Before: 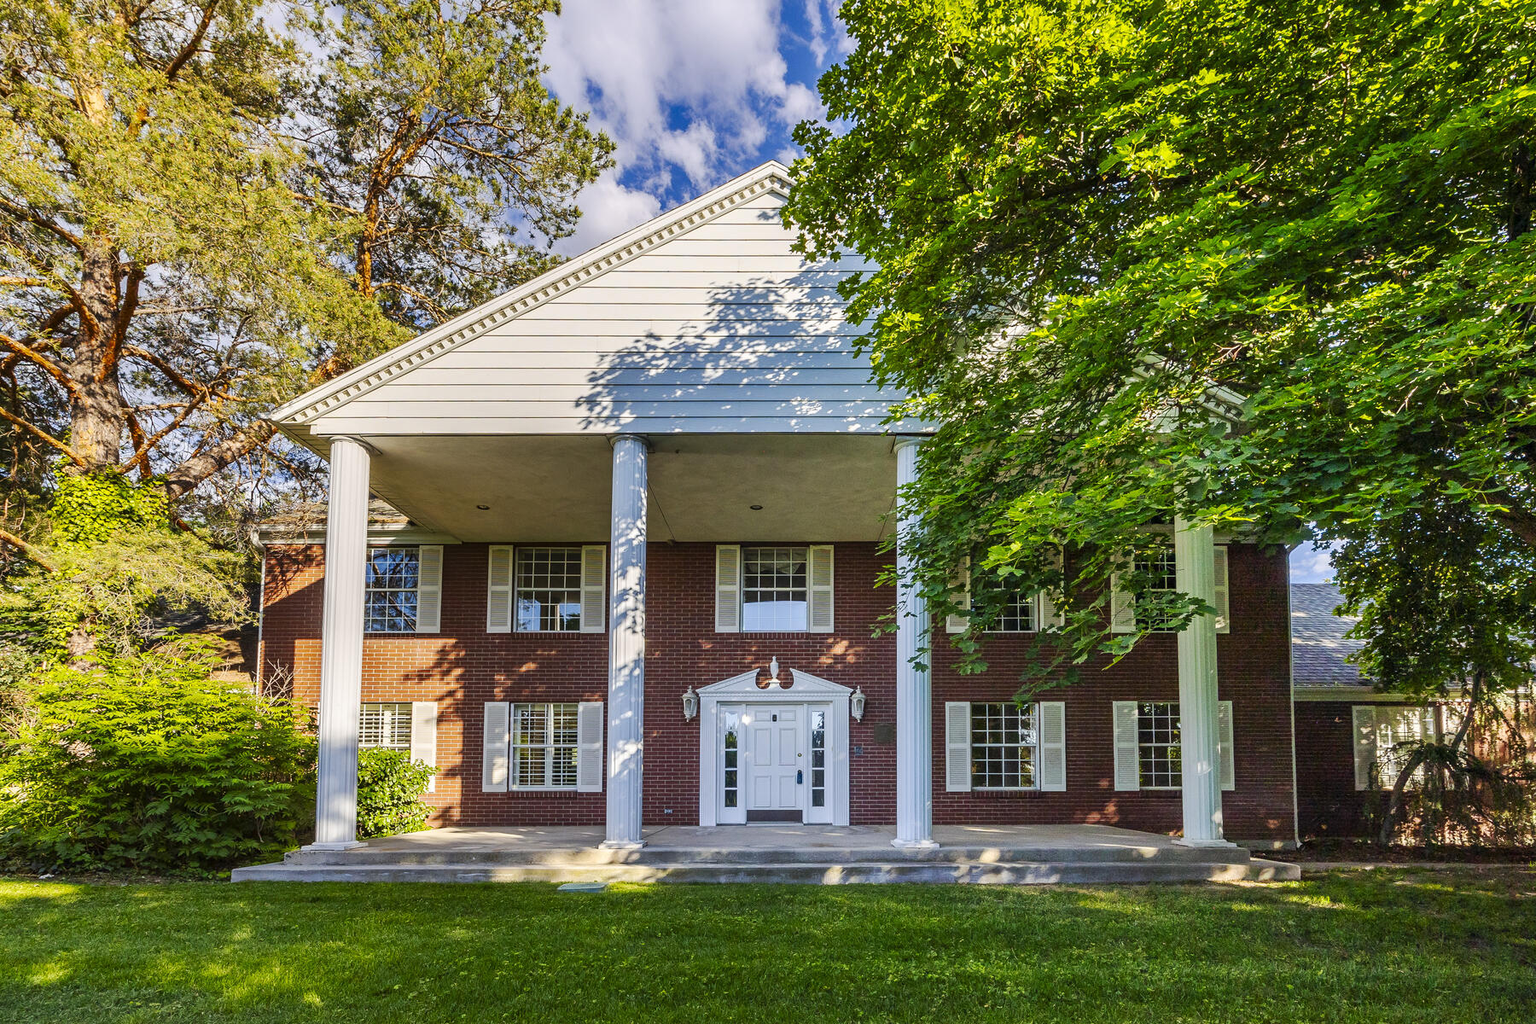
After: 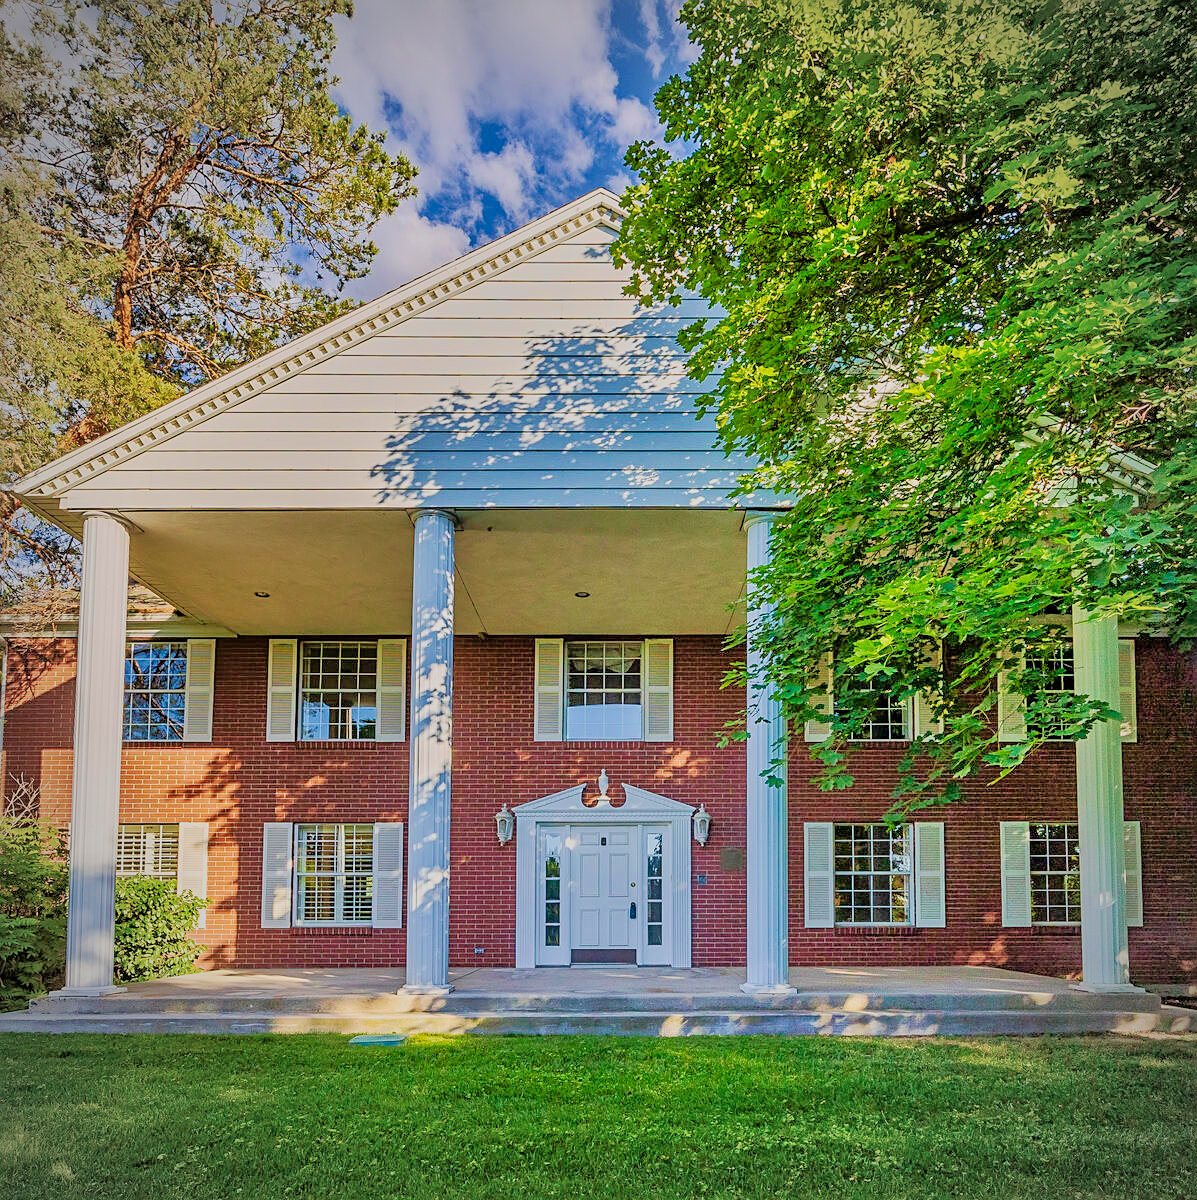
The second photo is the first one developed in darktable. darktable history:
crop: left 16.899%, right 16.556%
vignetting: on, module defaults
exposure: exposure -0.462 EV, compensate highlight preservation false
filmic rgb: black relative exposure -7.65 EV, white relative exposure 4.56 EV, hardness 3.61
sharpen: on, module defaults
tone equalizer: -8 EV 2 EV, -7 EV 2 EV, -6 EV 2 EV, -5 EV 2 EV, -4 EV 2 EV, -3 EV 1.5 EV, -2 EV 1 EV, -1 EV 0.5 EV
velvia: strength 45%
